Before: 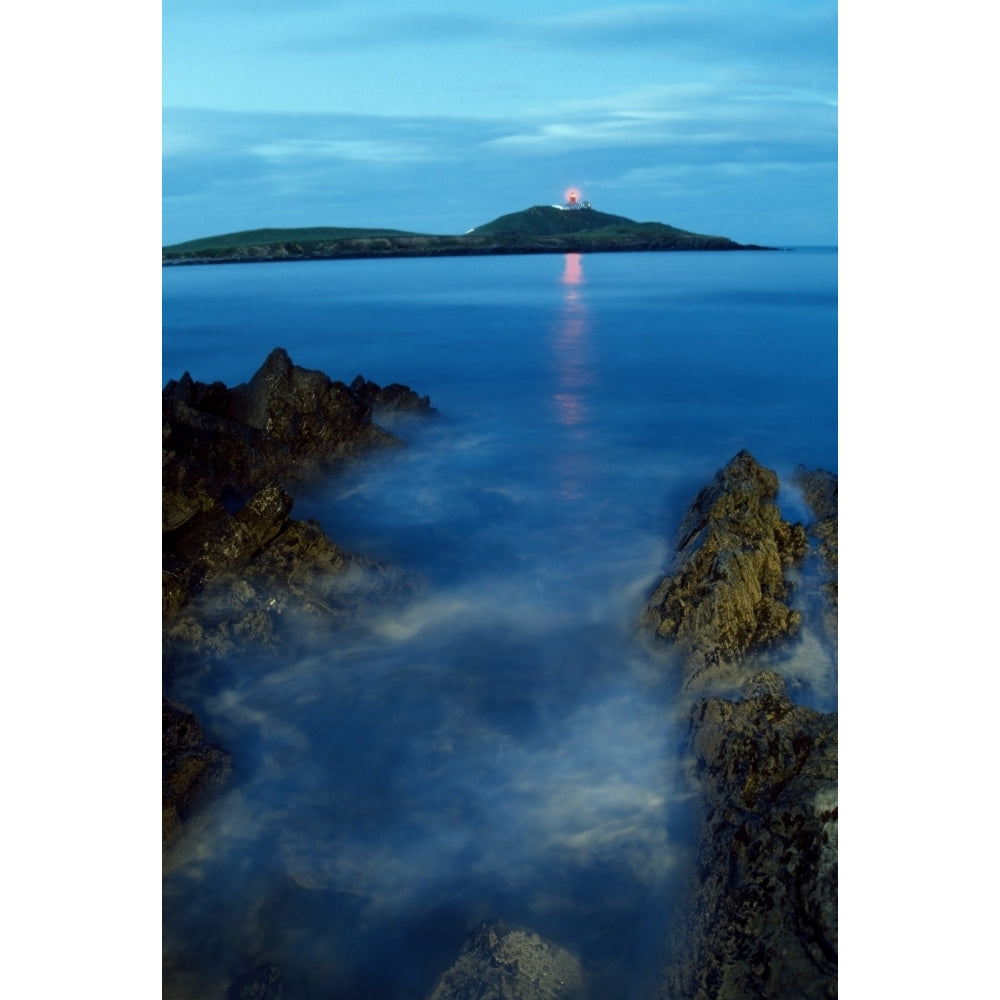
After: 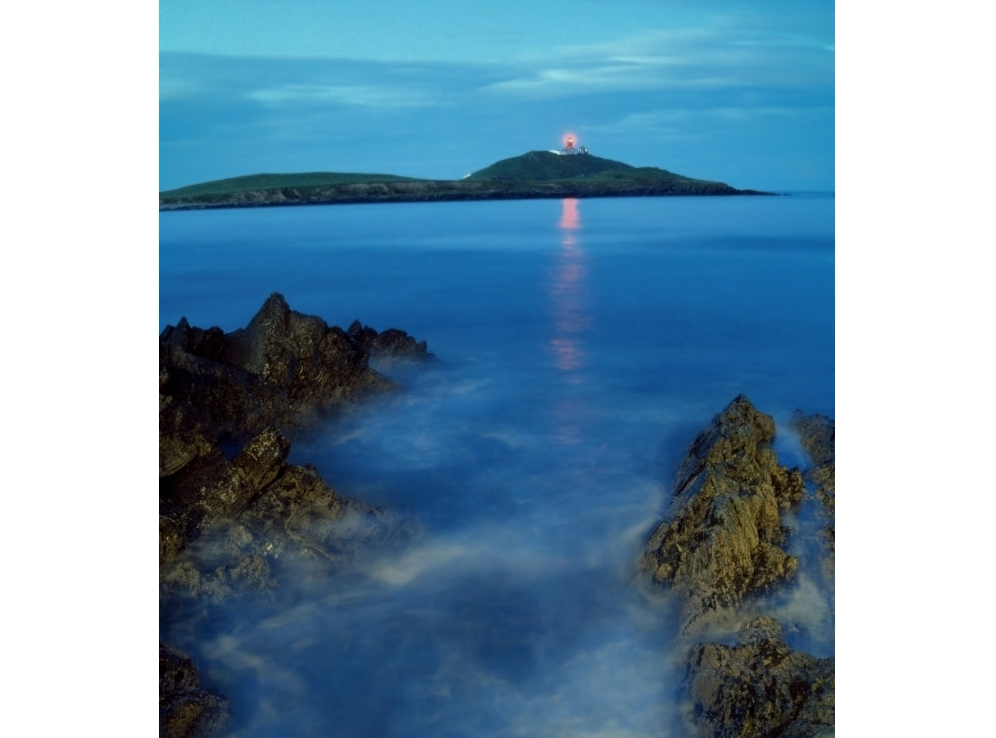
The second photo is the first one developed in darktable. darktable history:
shadows and highlights: shadows 40.29, highlights -59.74
haze removal: compatibility mode true, adaptive false
crop: left 0.357%, top 5.514%, bottom 19.829%
